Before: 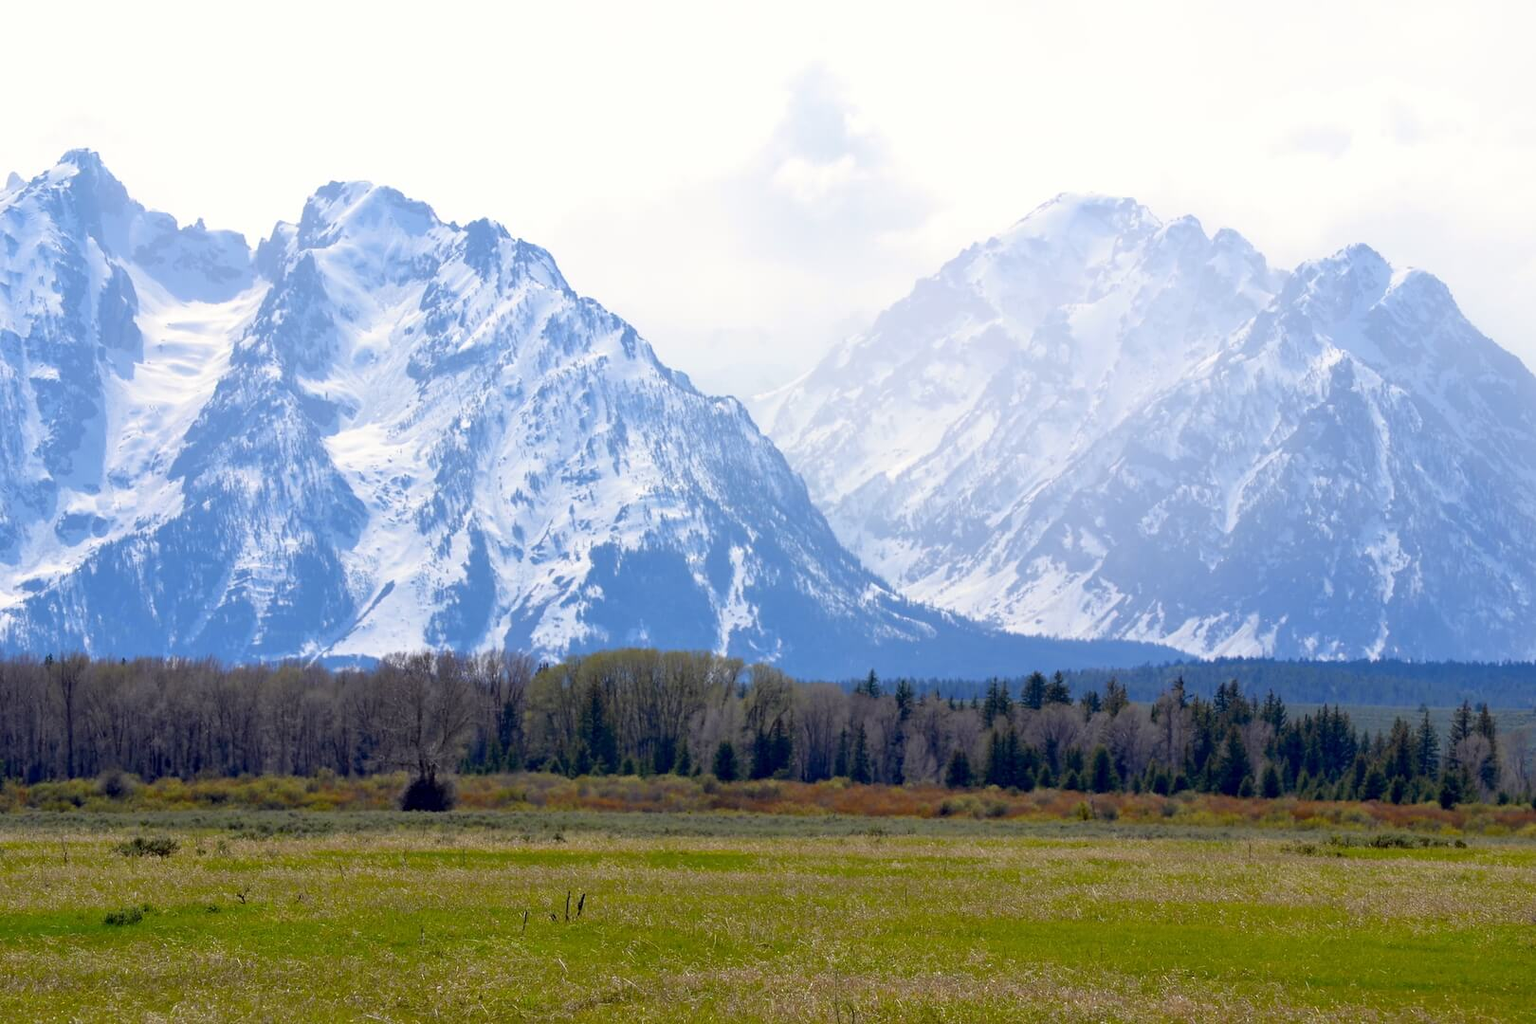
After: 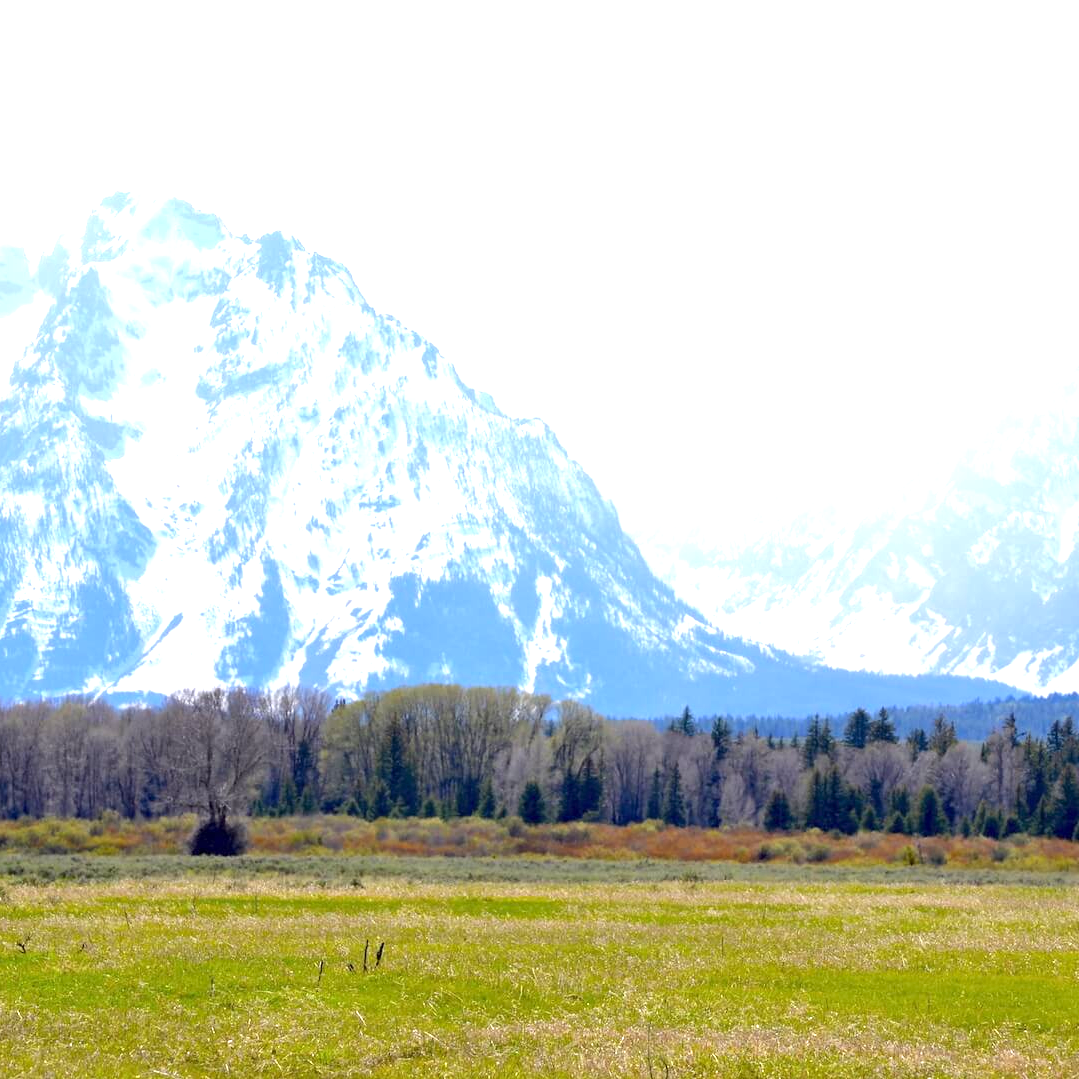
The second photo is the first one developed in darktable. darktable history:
exposure: exposure 1.16 EV, compensate exposure bias true, compensate highlight preservation false
crop and rotate: left 14.385%, right 18.948%
